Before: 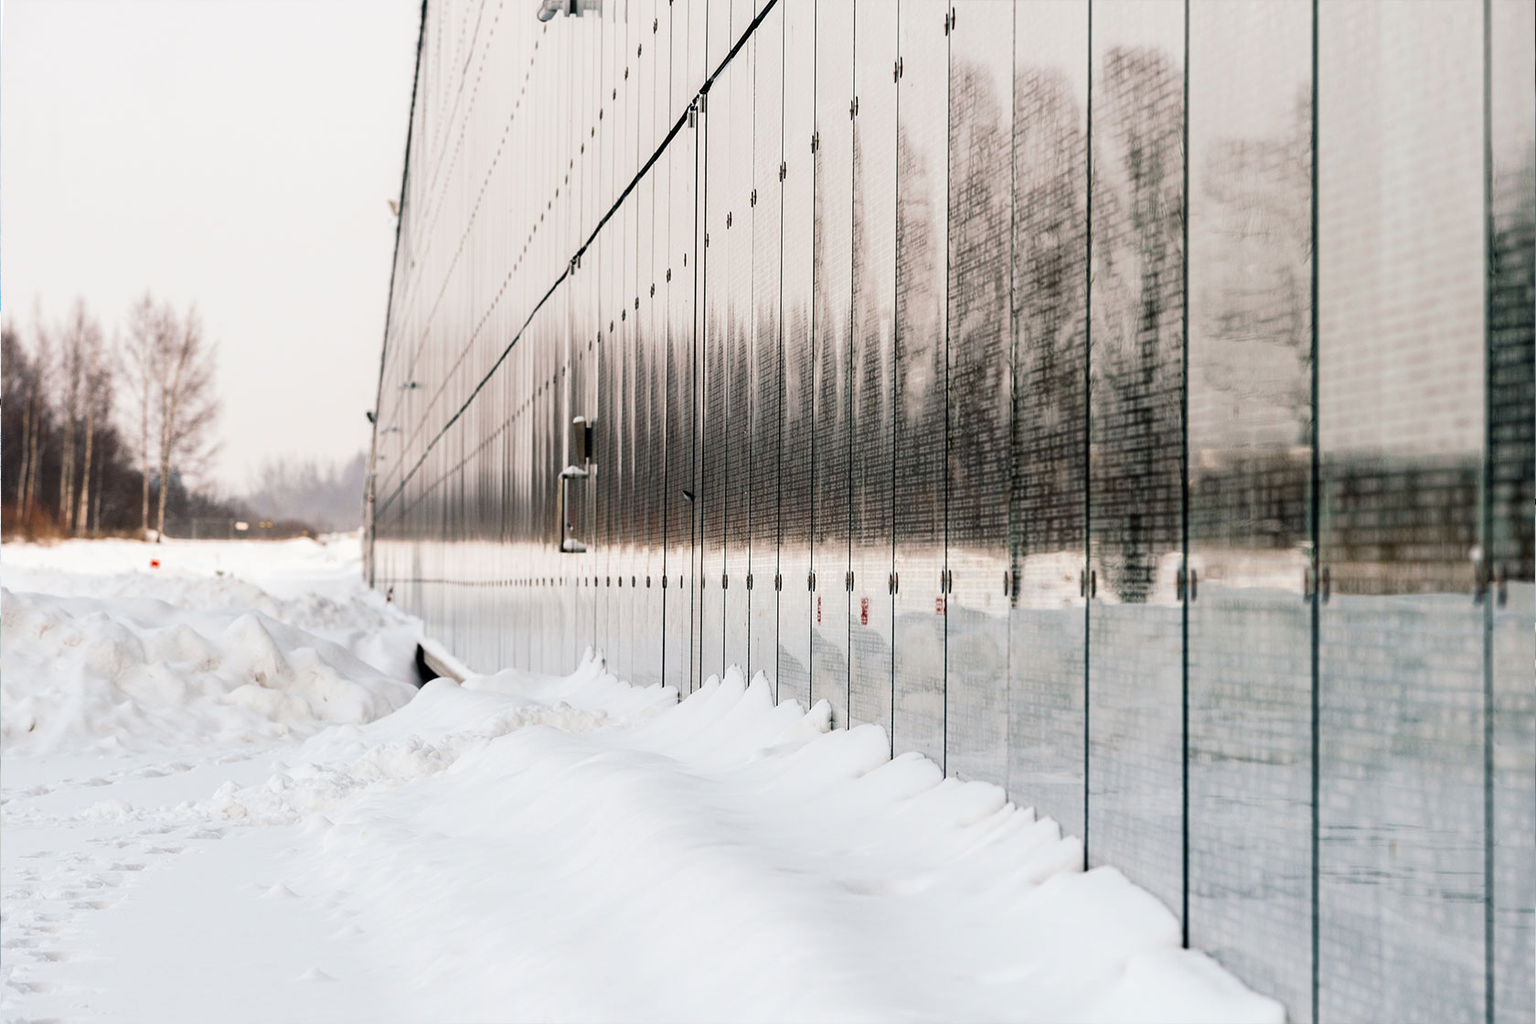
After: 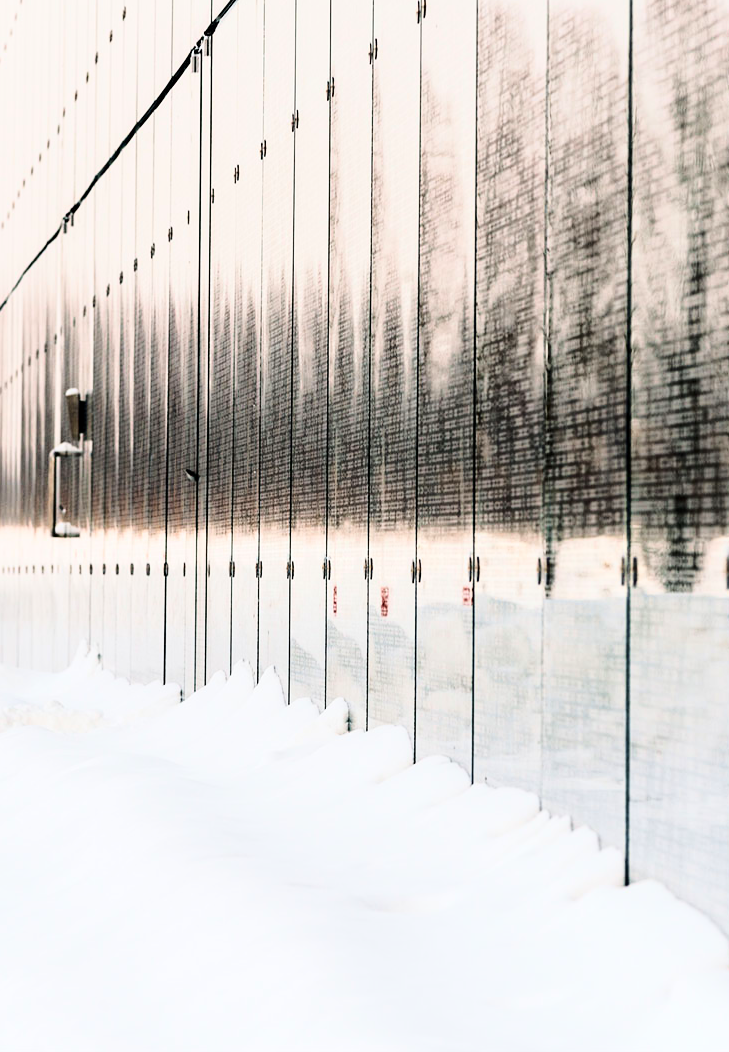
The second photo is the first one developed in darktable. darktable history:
crop: left 33.452%, top 6.025%, right 23.155%
exposure: black level correction 0.001, compensate highlight preservation false
base curve: curves: ch0 [(0, 0) (0.028, 0.03) (0.121, 0.232) (0.46, 0.748) (0.859, 0.968) (1, 1)]
